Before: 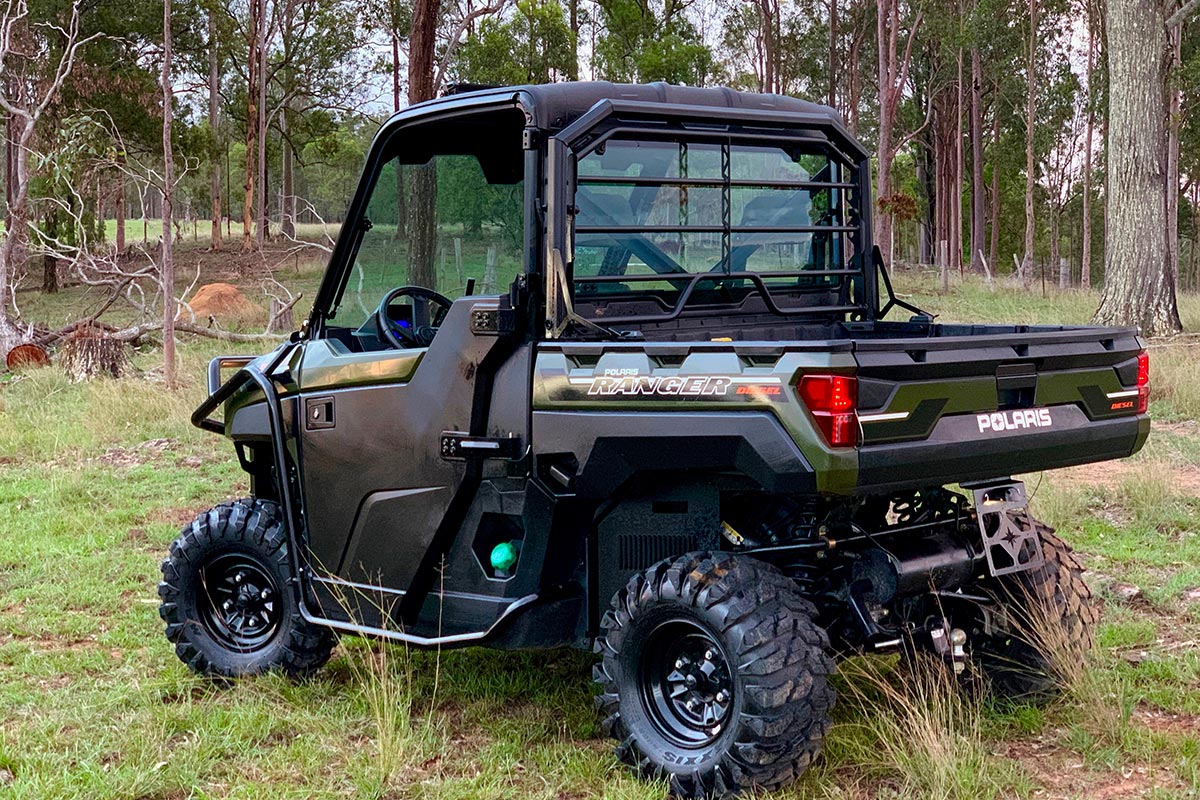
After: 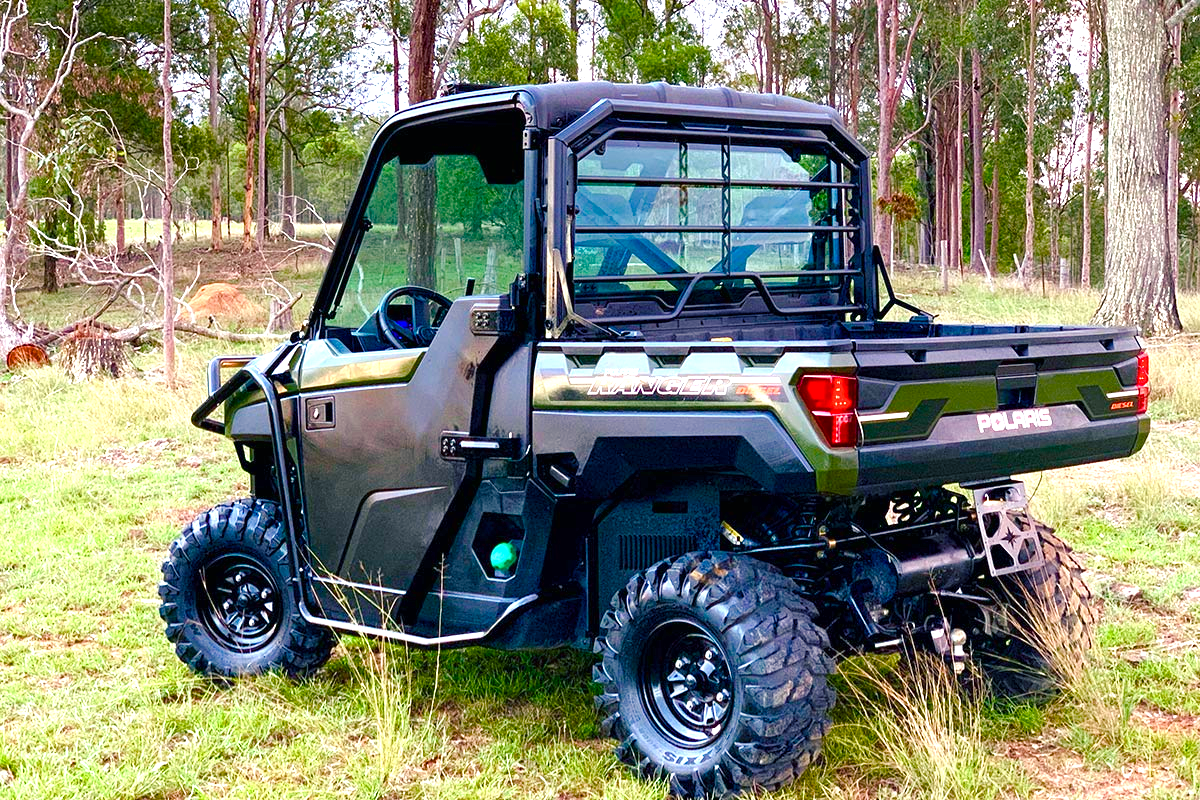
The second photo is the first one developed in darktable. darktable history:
exposure: black level correction 0, exposure 1.102 EV, compensate highlight preservation false
color balance rgb: shadows lift › chroma 7.47%, shadows lift › hue 246.2°, highlights gain › chroma 0.127%, highlights gain › hue 331.71°, linear chroma grading › global chroma 9.8%, perceptual saturation grading › global saturation 0.877%, perceptual saturation grading › highlights -17.787%, perceptual saturation grading › mid-tones 33.567%, perceptual saturation grading › shadows 50.482%, global vibrance 20%
